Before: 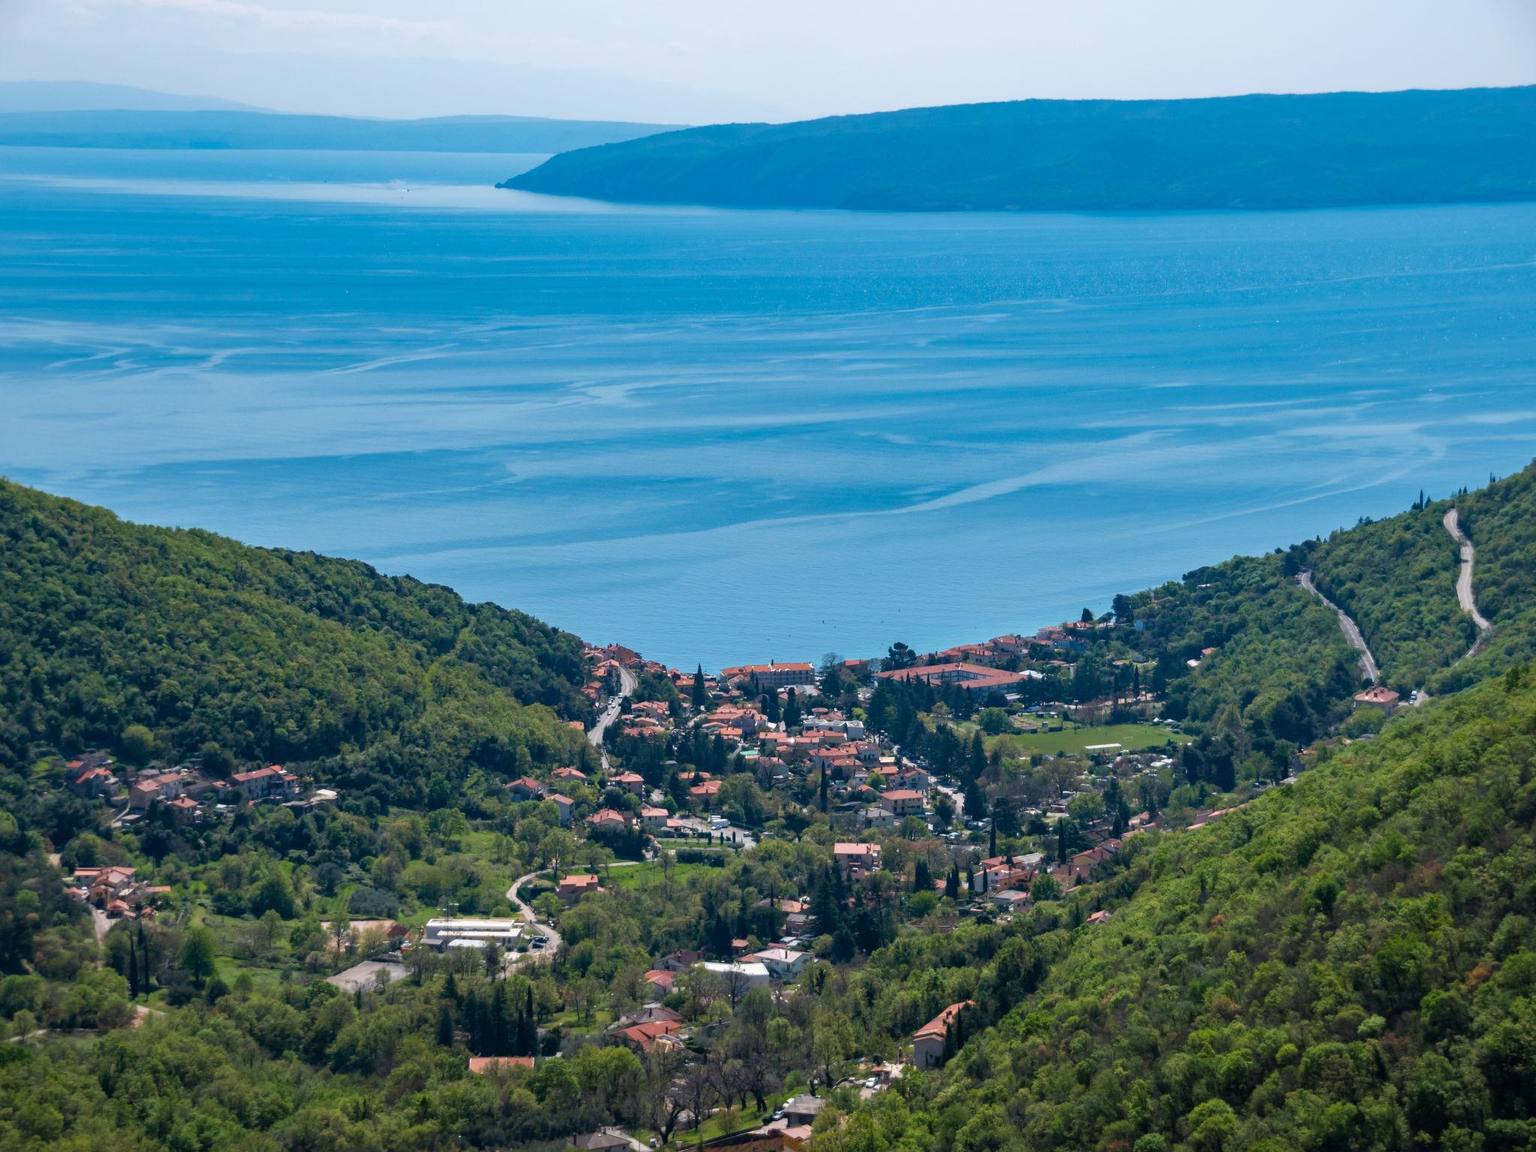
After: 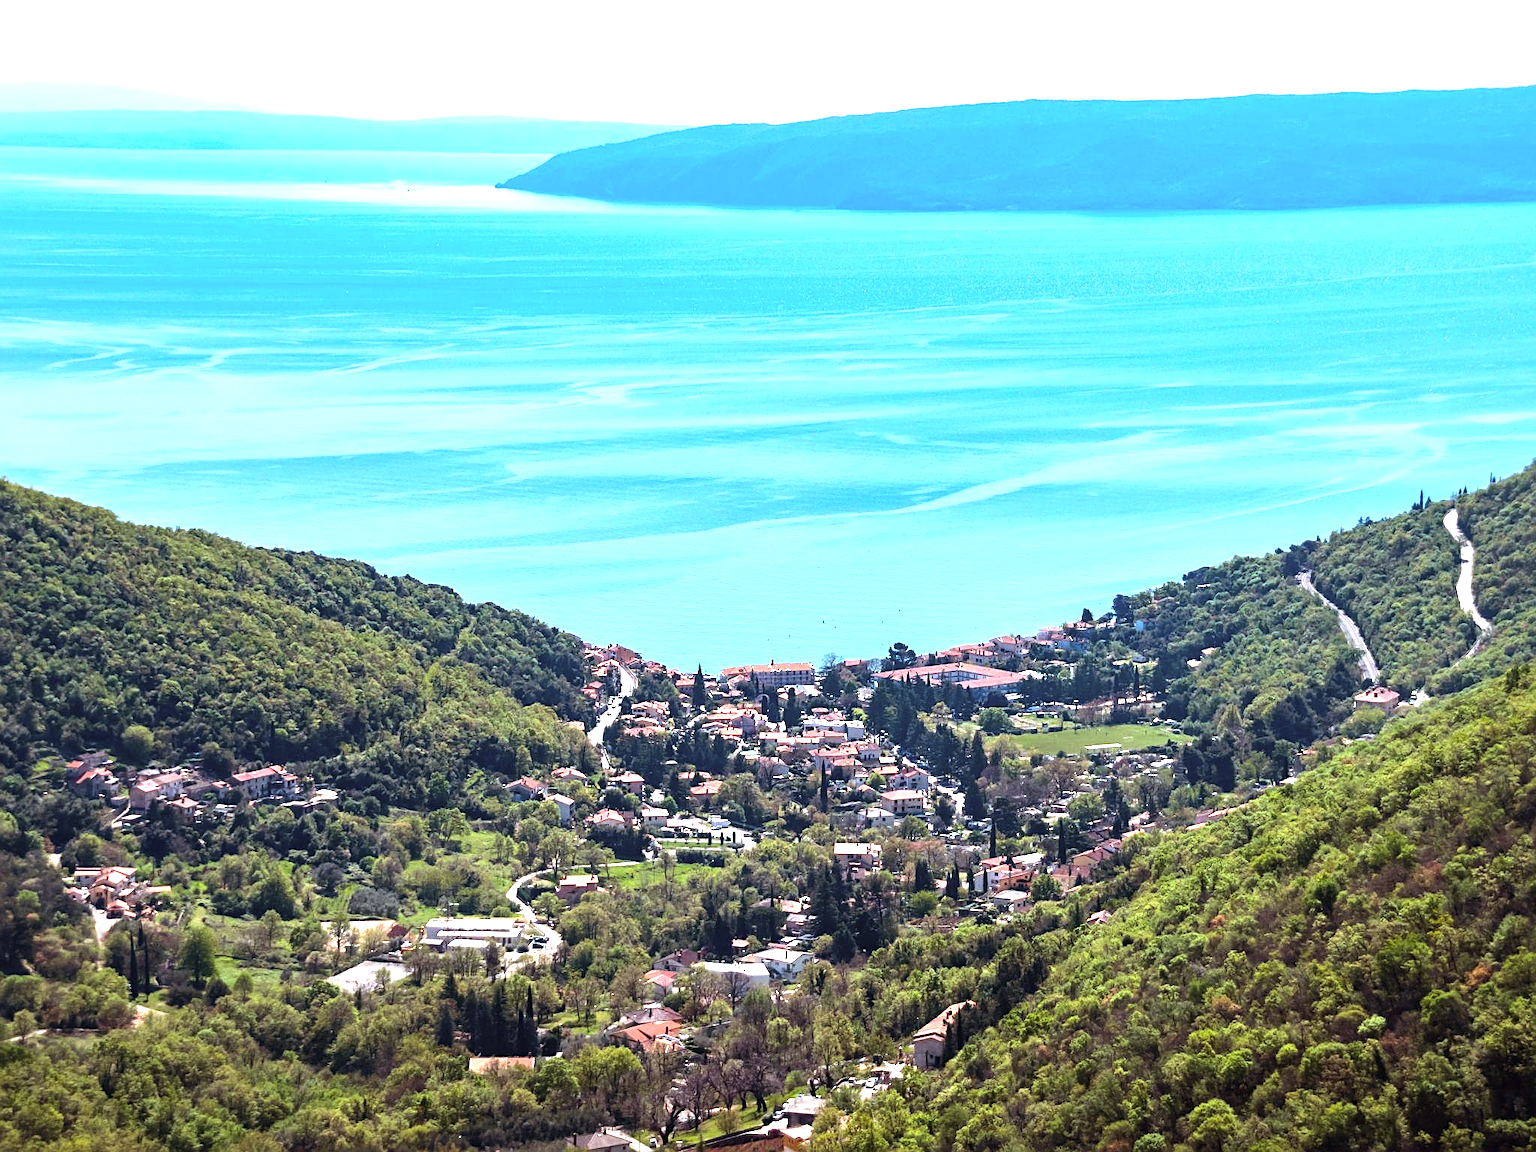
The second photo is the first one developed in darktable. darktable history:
rgb levels: mode RGB, independent channels, levels [[0, 0.474, 1], [0, 0.5, 1], [0, 0.5, 1]]
sharpen: on, module defaults
exposure: black level correction 0, exposure 0.9 EV, compensate exposure bias true, compensate highlight preservation false
tone equalizer: -8 EV -0.75 EV, -7 EV -0.7 EV, -6 EV -0.6 EV, -5 EV -0.4 EV, -3 EV 0.4 EV, -2 EV 0.6 EV, -1 EV 0.7 EV, +0 EV 0.75 EV, edges refinement/feathering 500, mask exposure compensation -1.57 EV, preserve details no
